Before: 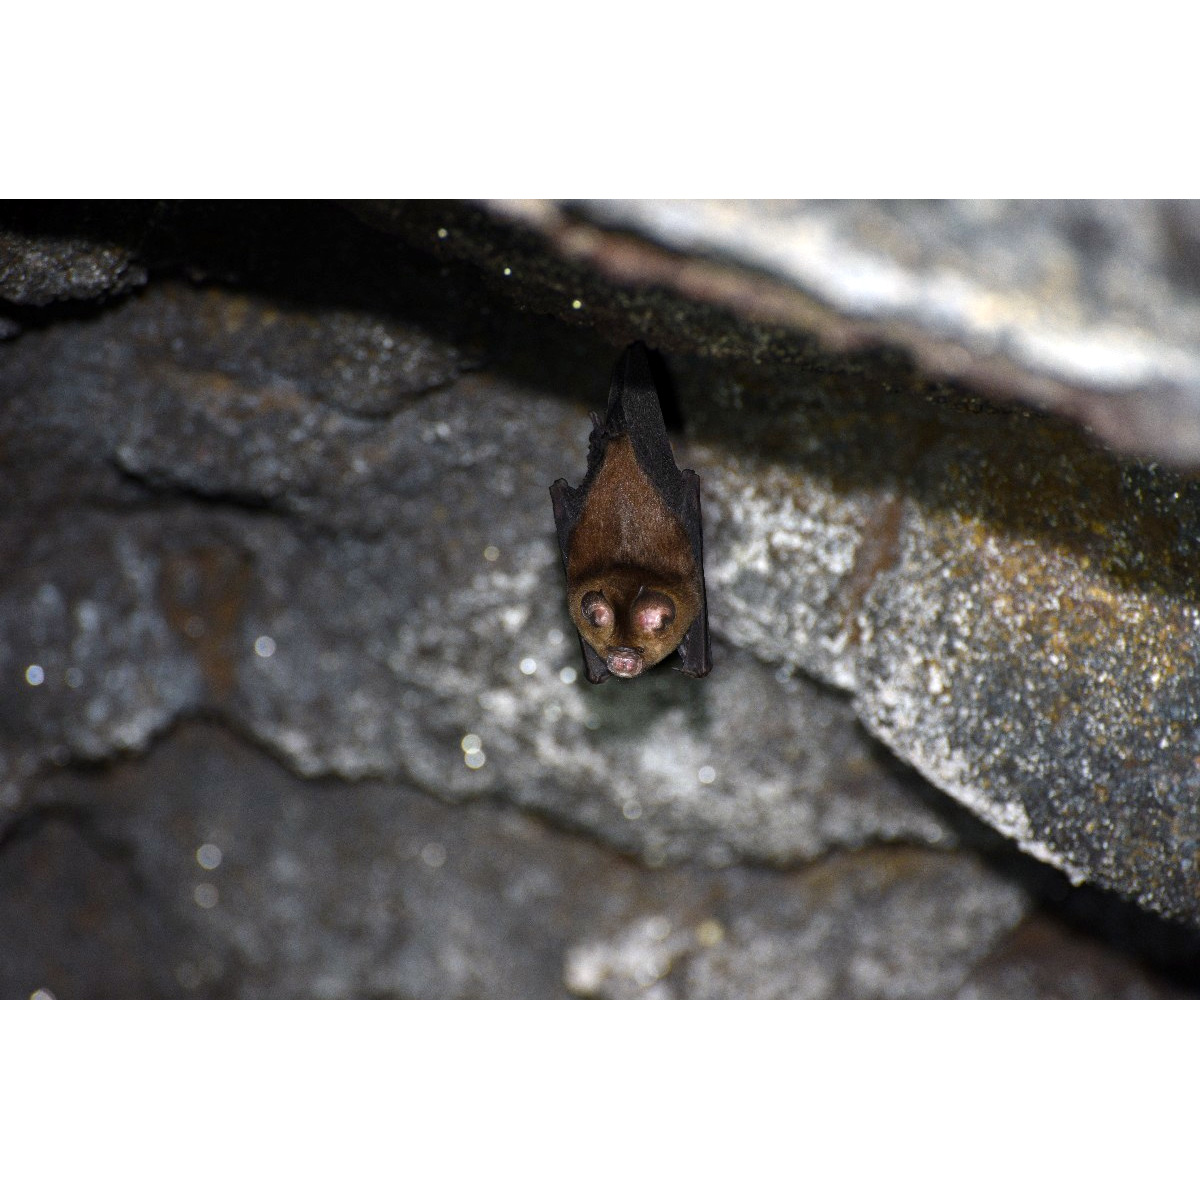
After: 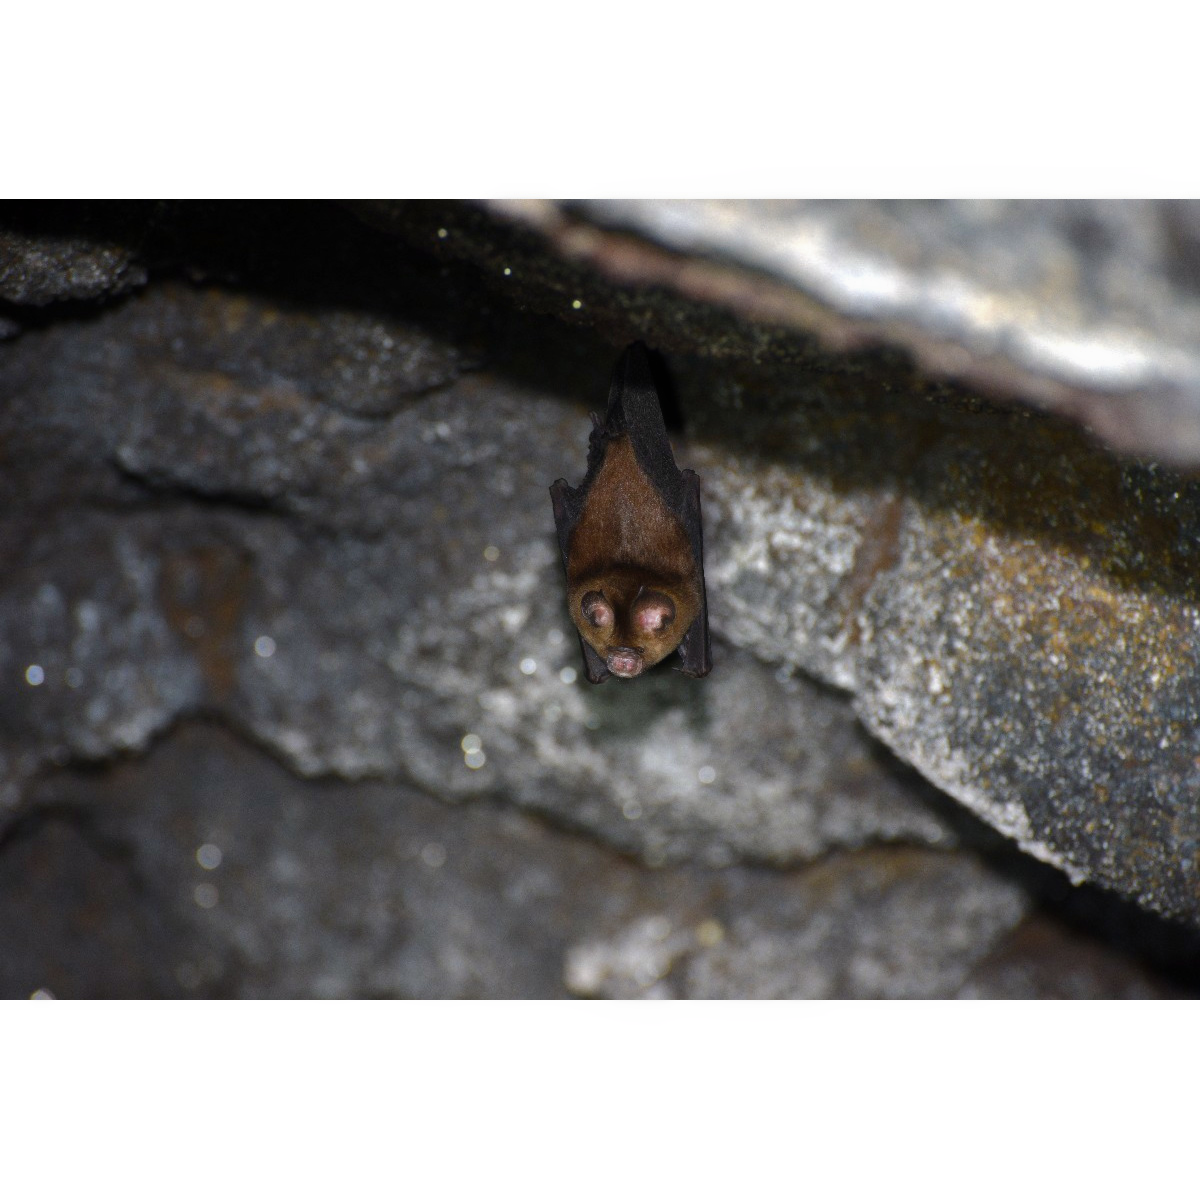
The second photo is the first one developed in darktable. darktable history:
rgb curve: curves: ch0 [(0, 0) (0.175, 0.154) (0.785, 0.663) (1, 1)]
contrast equalizer: octaves 7, y [[0.502, 0.505, 0.512, 0.529, 0.564, 0.588], [0.5 ×6], [0.502, 0.505, 0.512, 0.529, 0.564, 0.588], [0, 0.001, 0.001, 0.004, 0.008, 0.011], [0, 0.001, 0.001, 0.004, 0.008, 0.011]], mix -1
